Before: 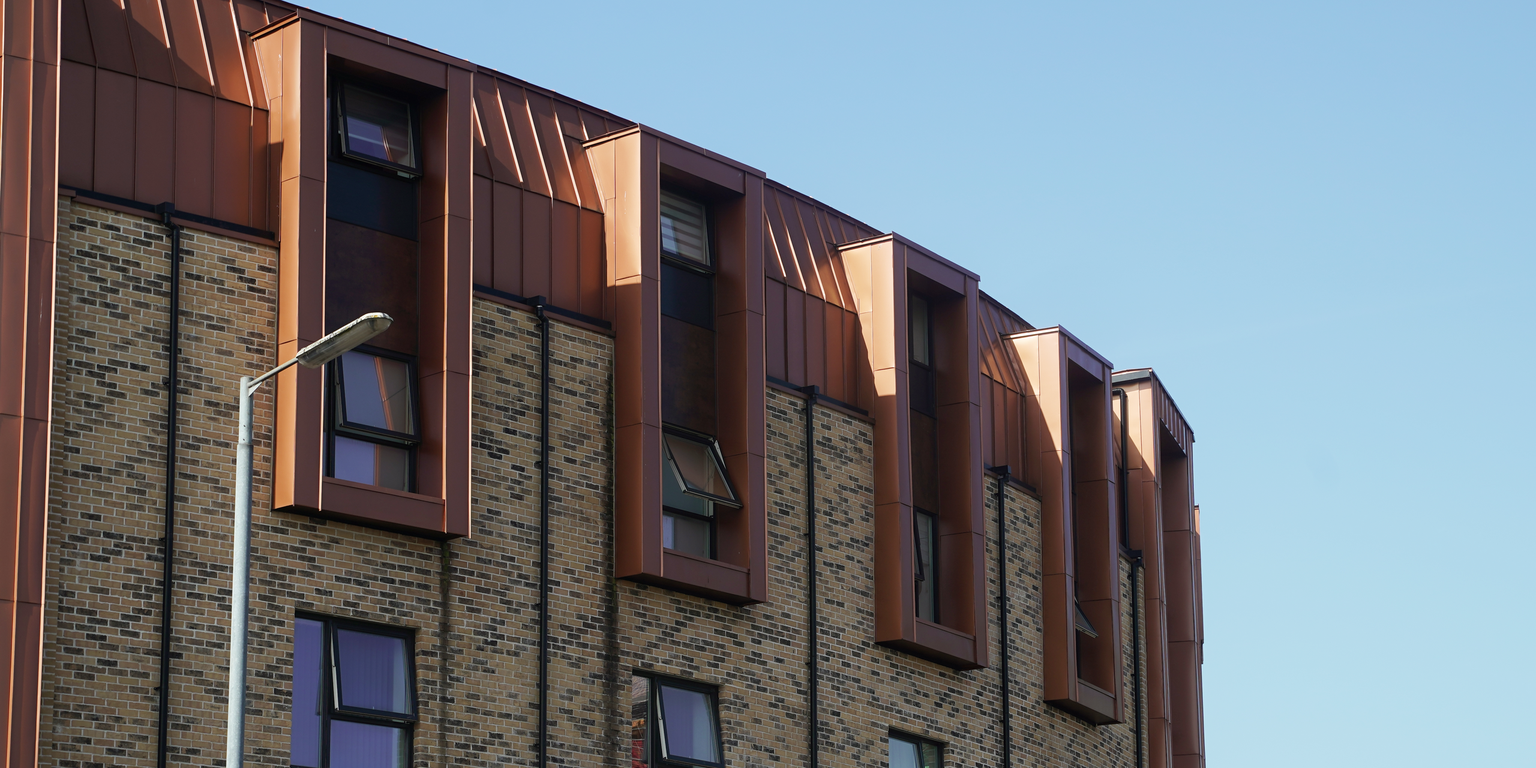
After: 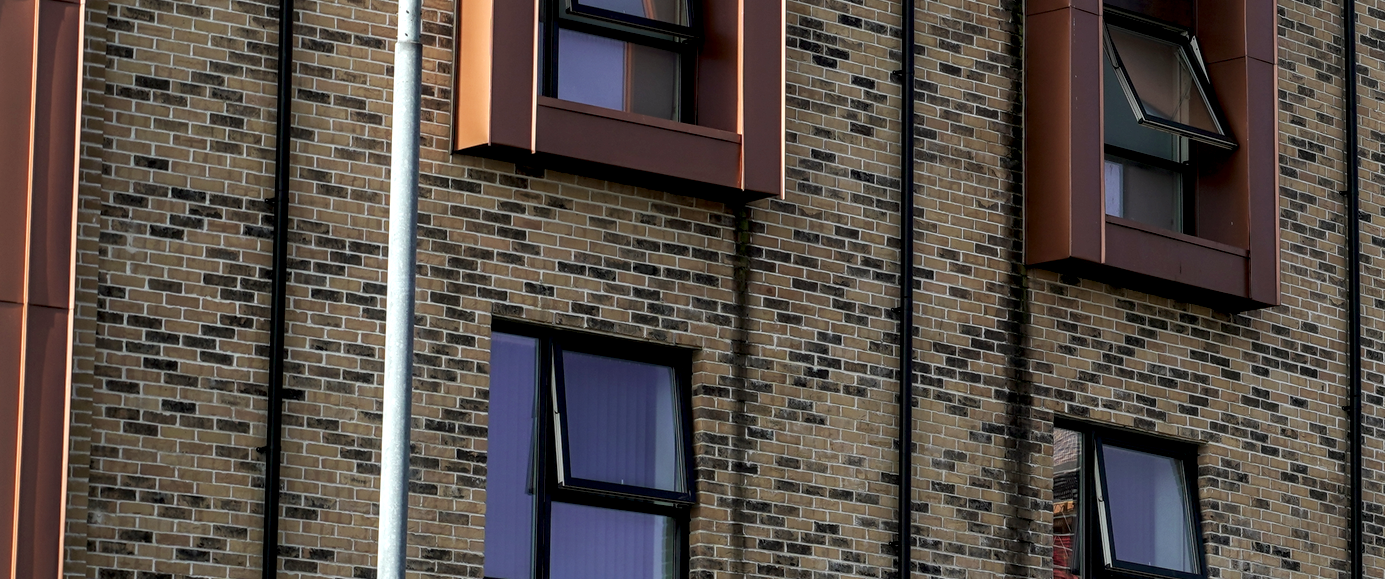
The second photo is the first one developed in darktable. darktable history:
crop and rotate: top 54.562%, right 45.86%, bottom 0.167%
local contrast: highlights 60%, shadows 64%, detail 160%
